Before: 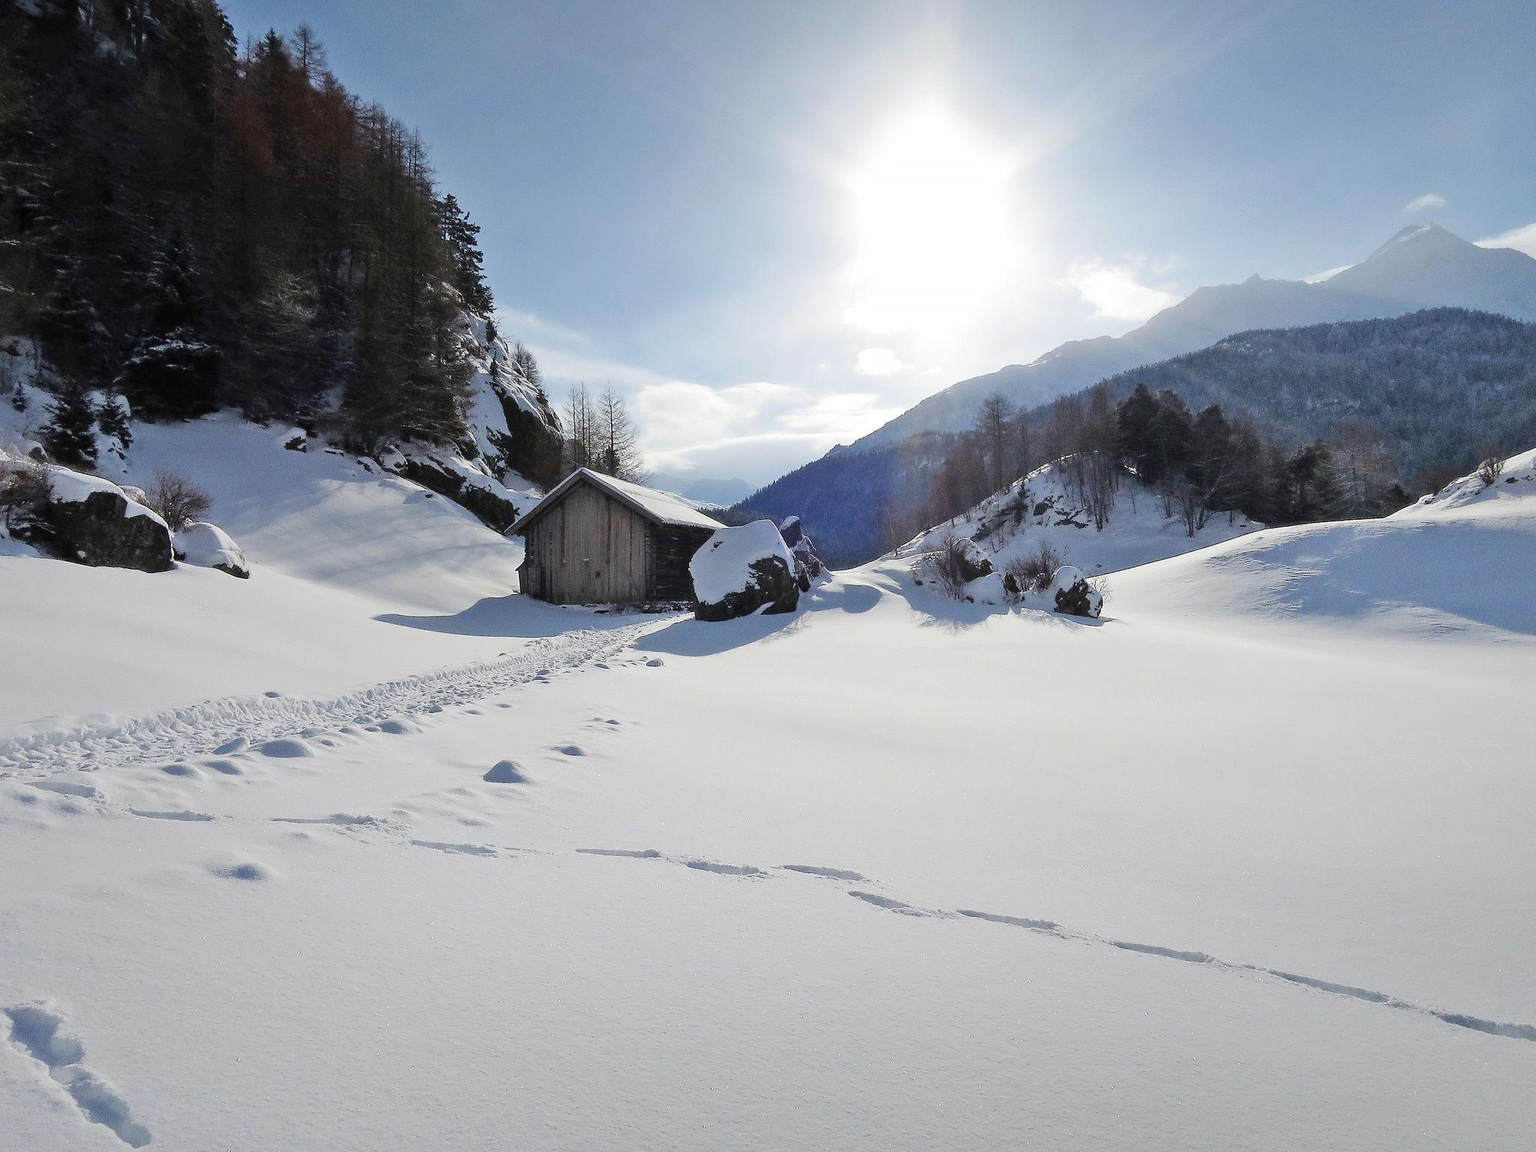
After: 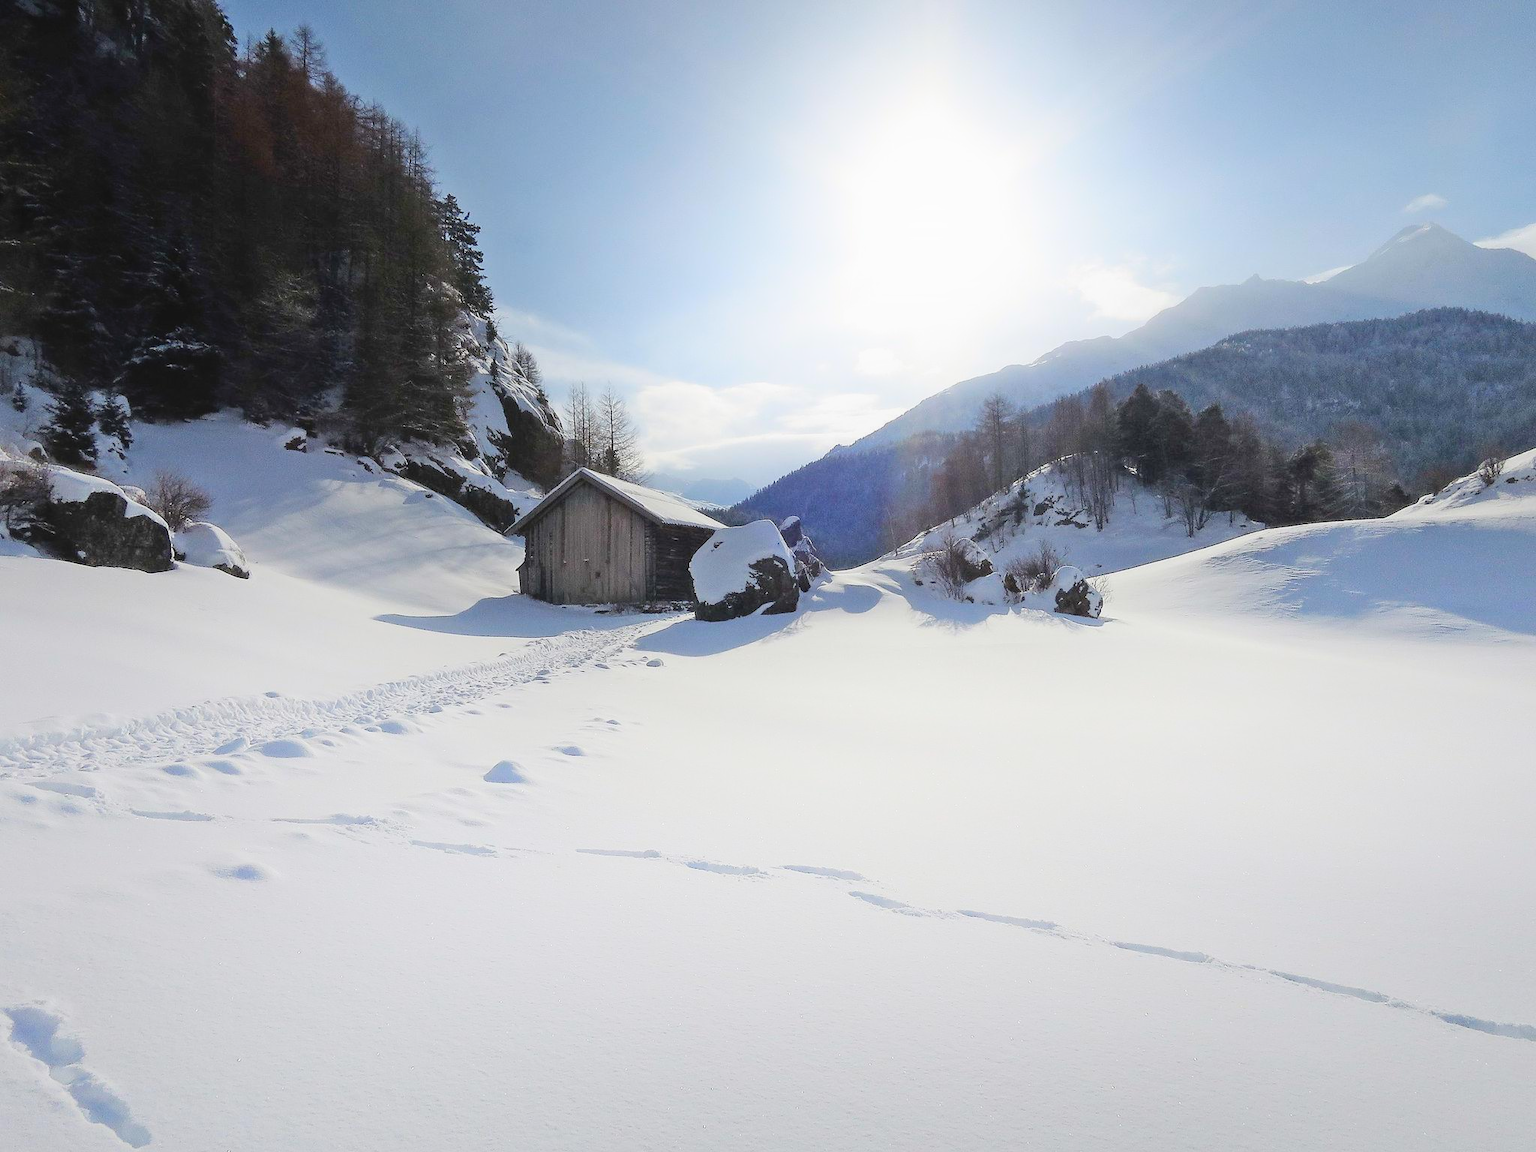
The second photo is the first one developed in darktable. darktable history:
contrast brightness saturation: contrast -0.094, brightness 0.053, saturation 0.082
shadows and highlights: shadows -40.65, highlights 64.45, soften with gaussian
